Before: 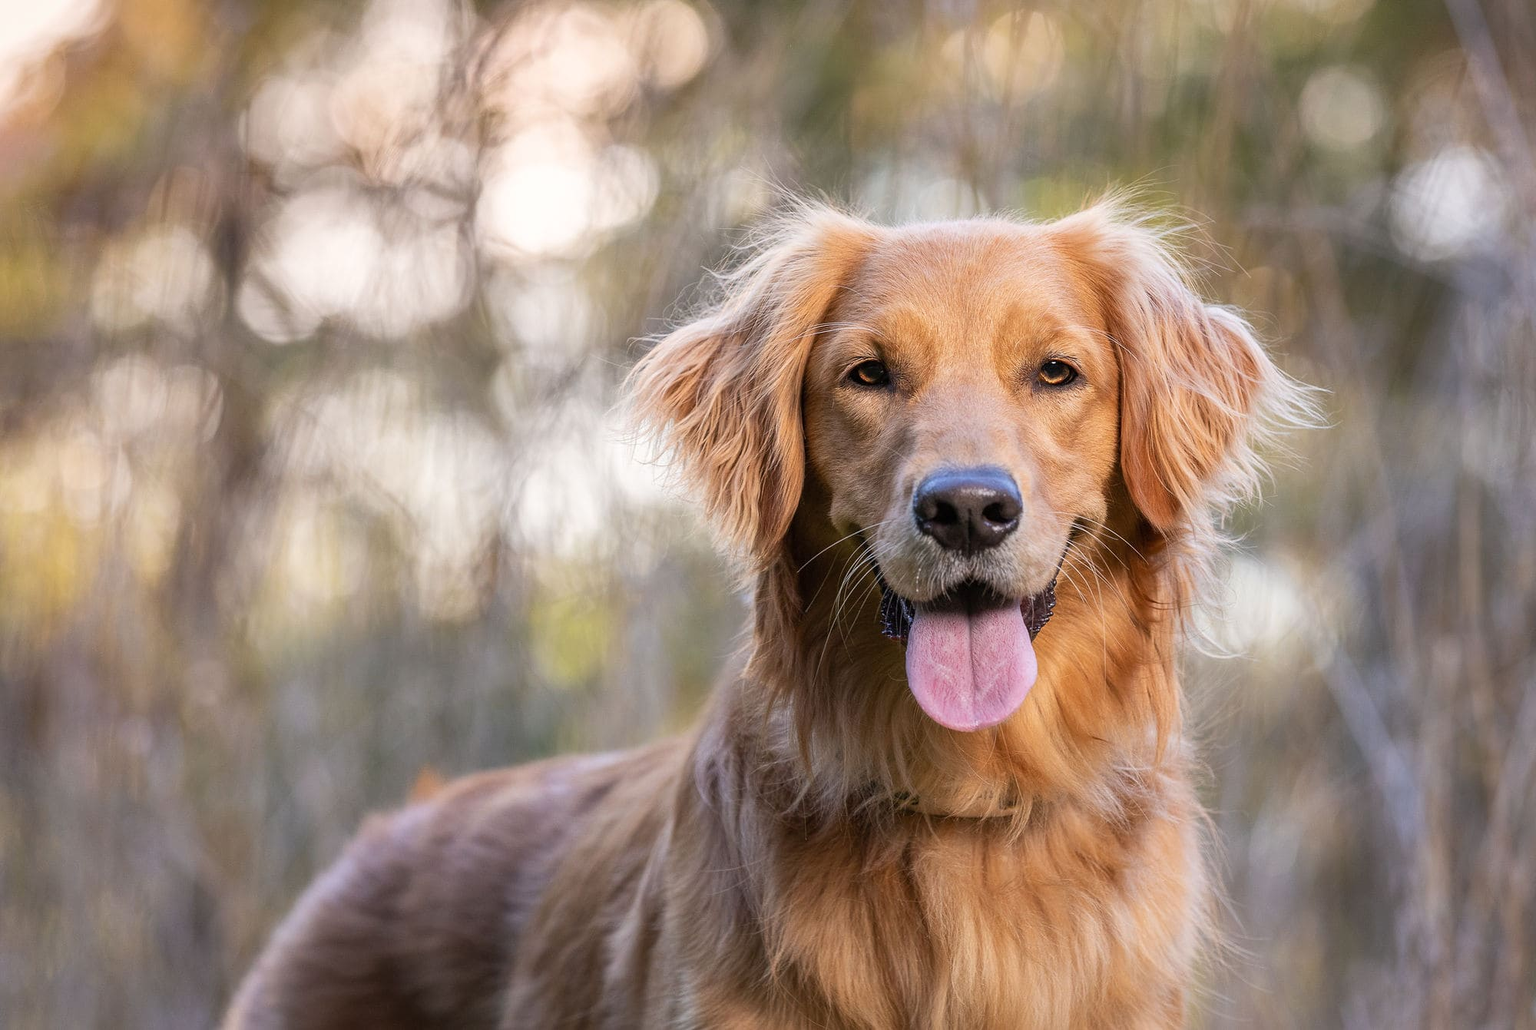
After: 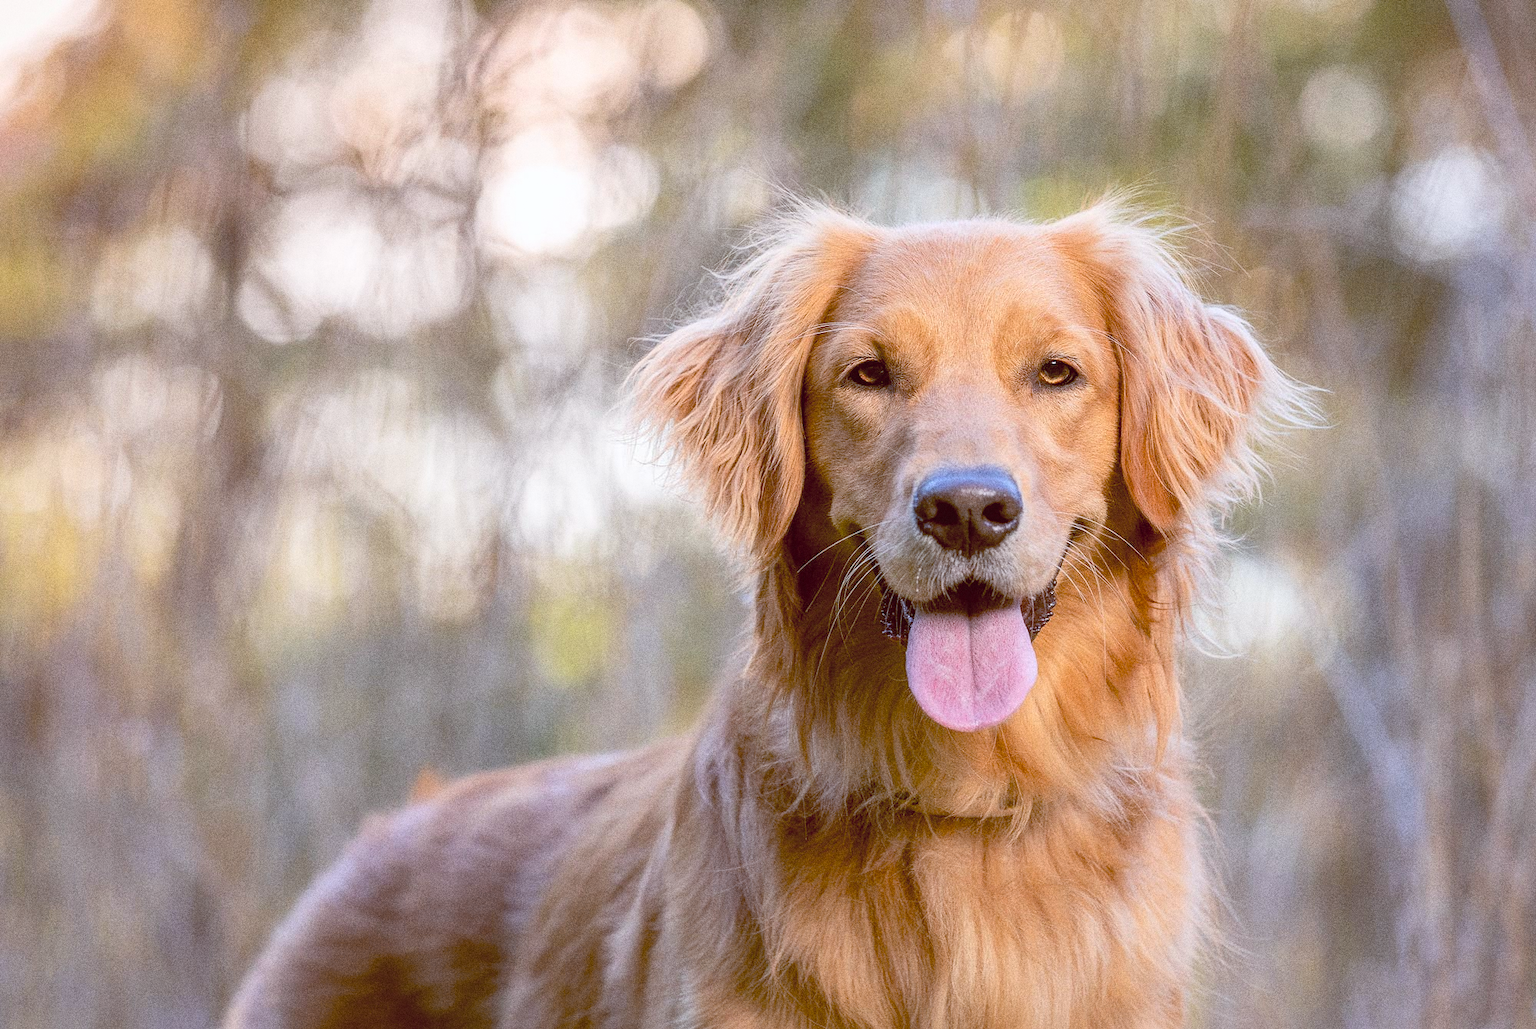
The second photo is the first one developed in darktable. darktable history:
grain: coarseness 0.09 ISO, strength 40%
color balance: lift [1, 1.015, 1.004, 0.985], gamma [1, 0.958, 0.971, 1.042], gain [1, 0.956, 0.977, 1.044]
contrast brightness saturation: brightness 0.15
